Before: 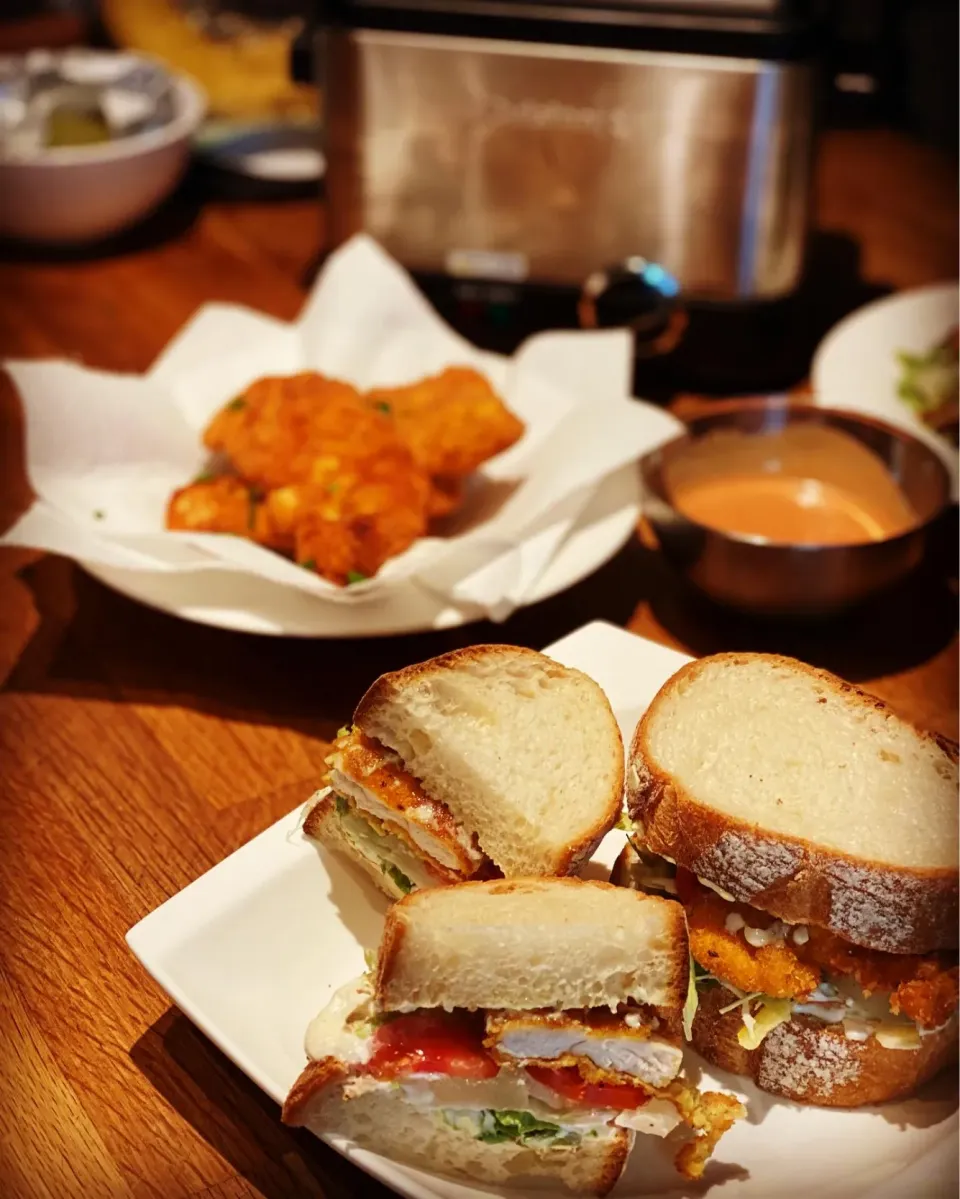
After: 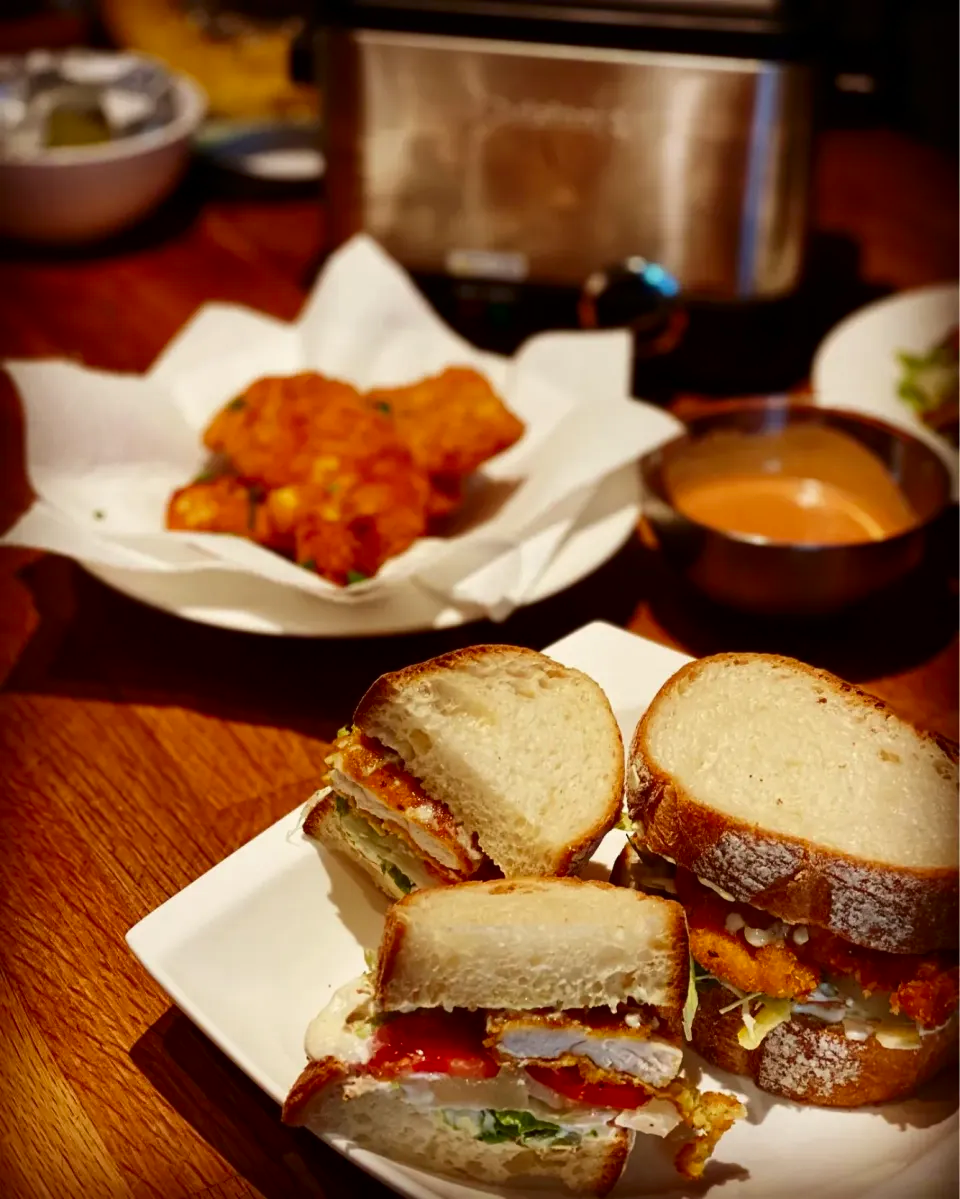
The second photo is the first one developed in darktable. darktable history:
contrast brightness saturation: contrast 0.07, brightness -0.13, saturation 0.06
